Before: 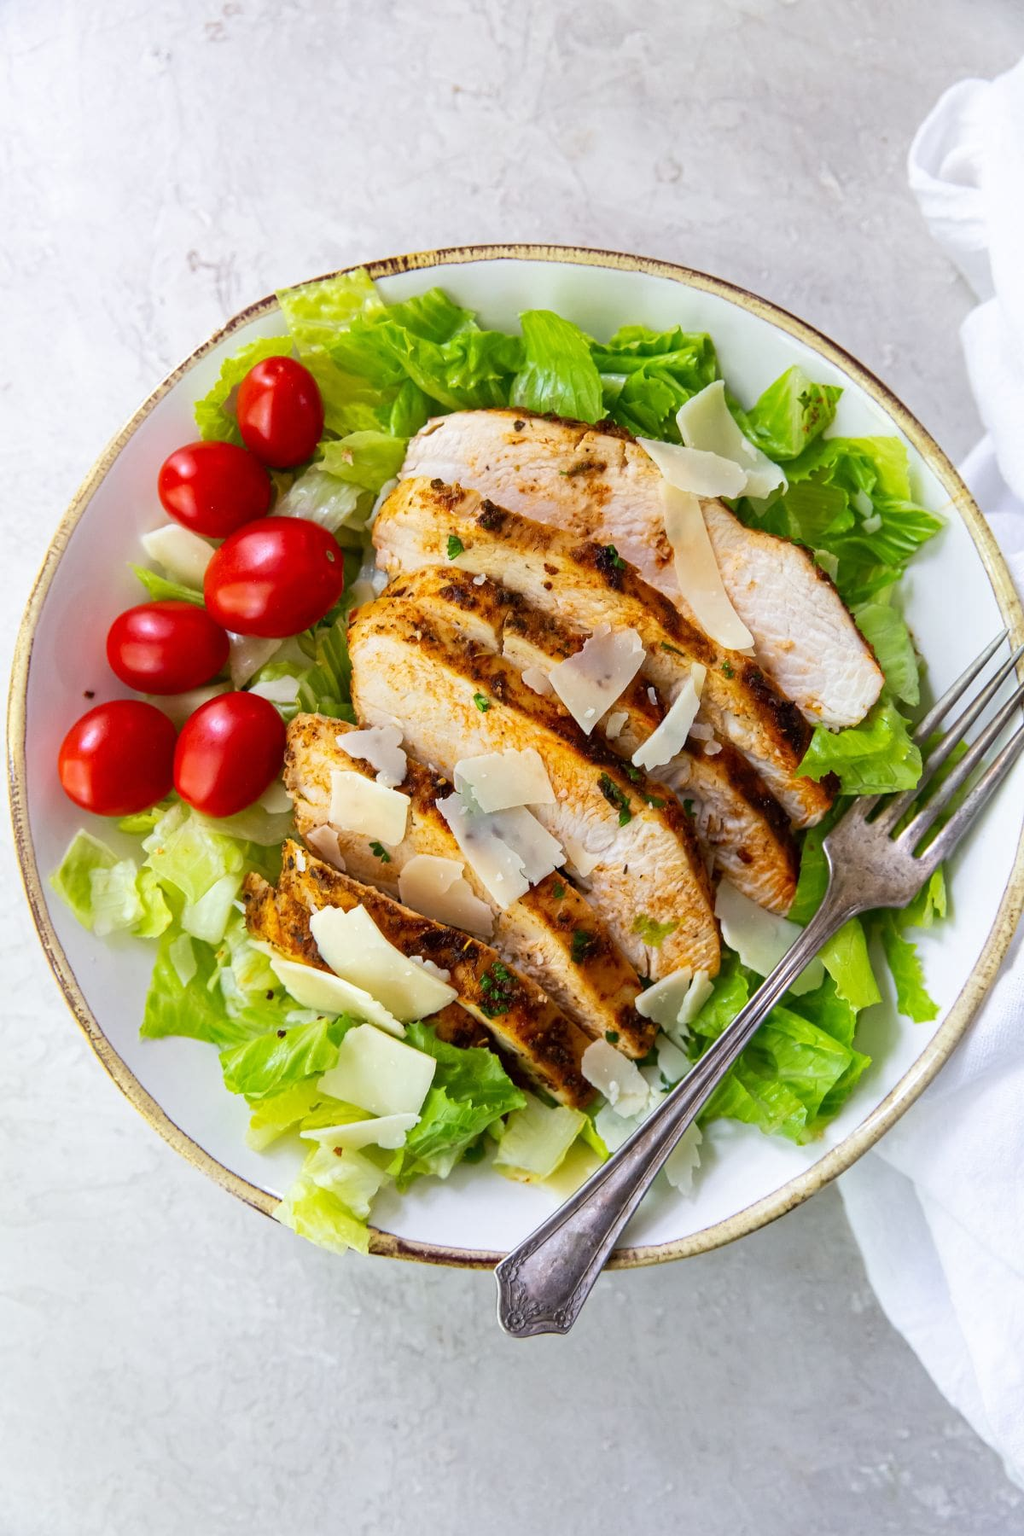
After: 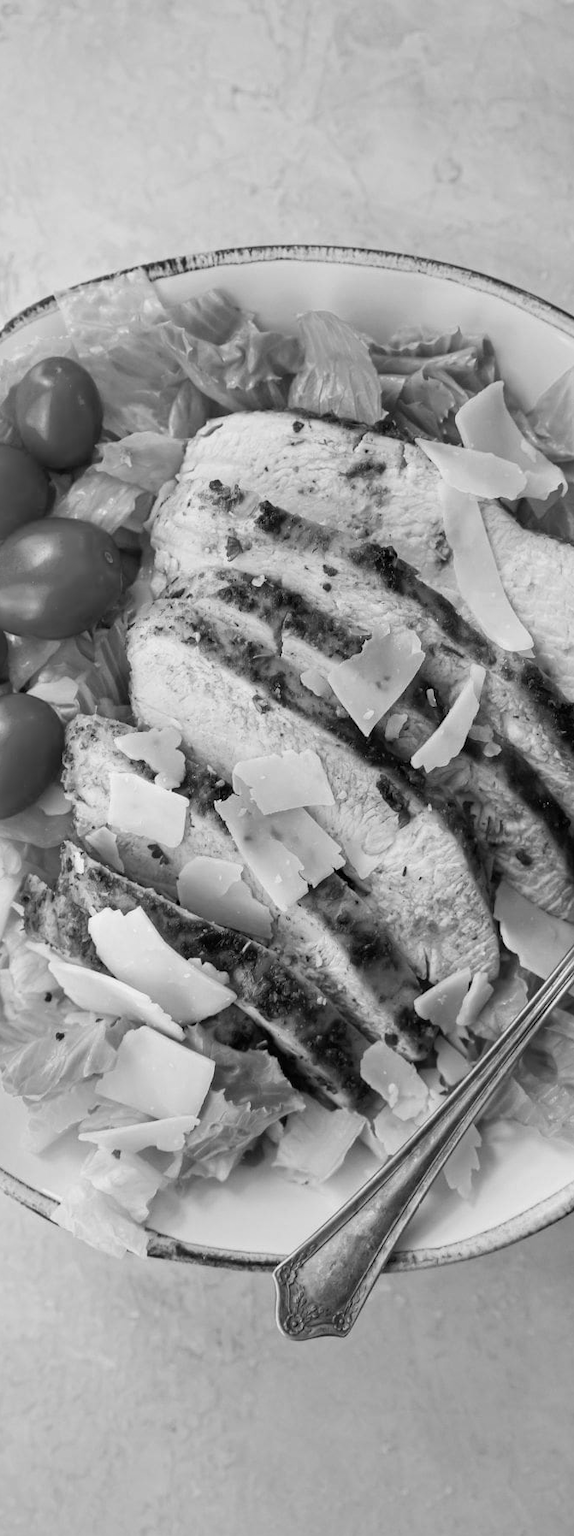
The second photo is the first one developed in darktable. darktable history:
crop: left 21.674%, right 22.086%
monochrome: a 26.22, b 42.67, size 0.8
vignetting: brightness -0.167
